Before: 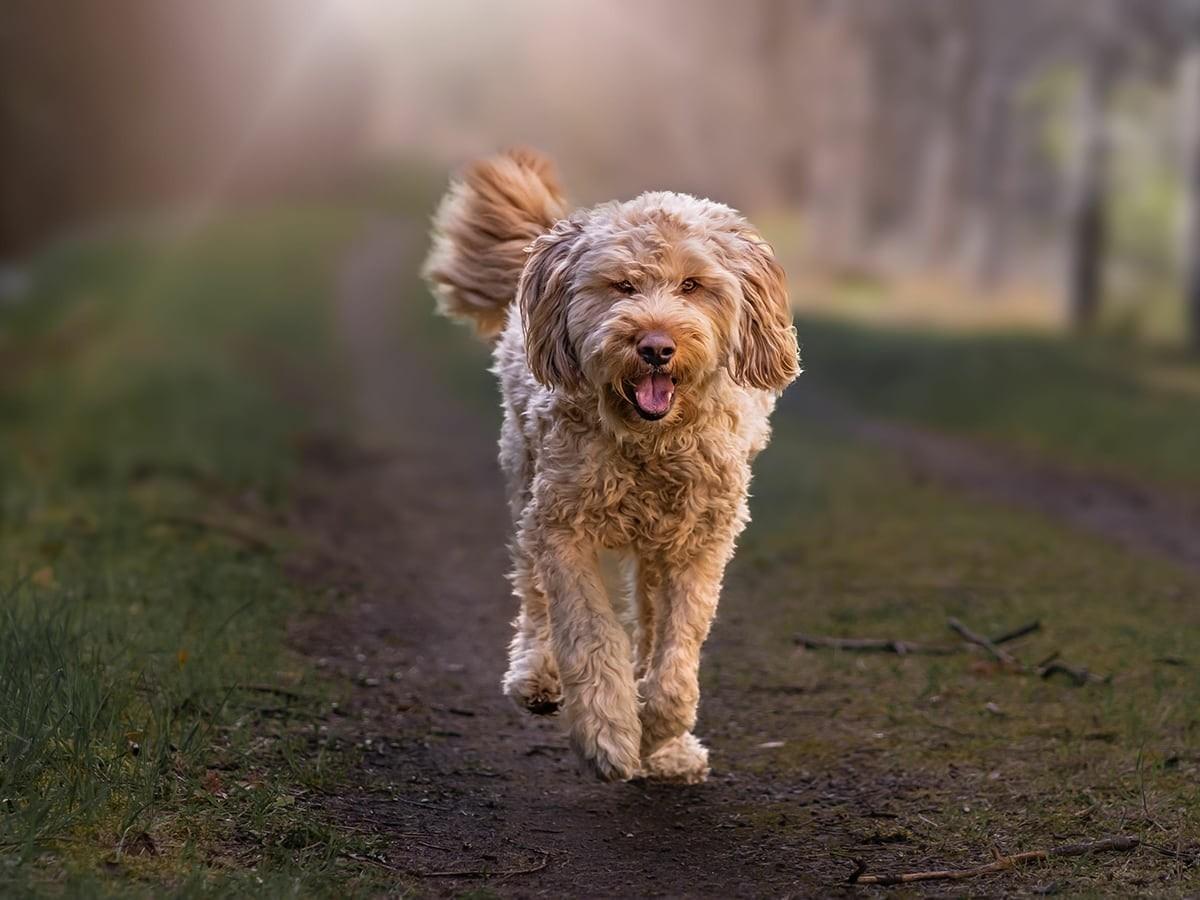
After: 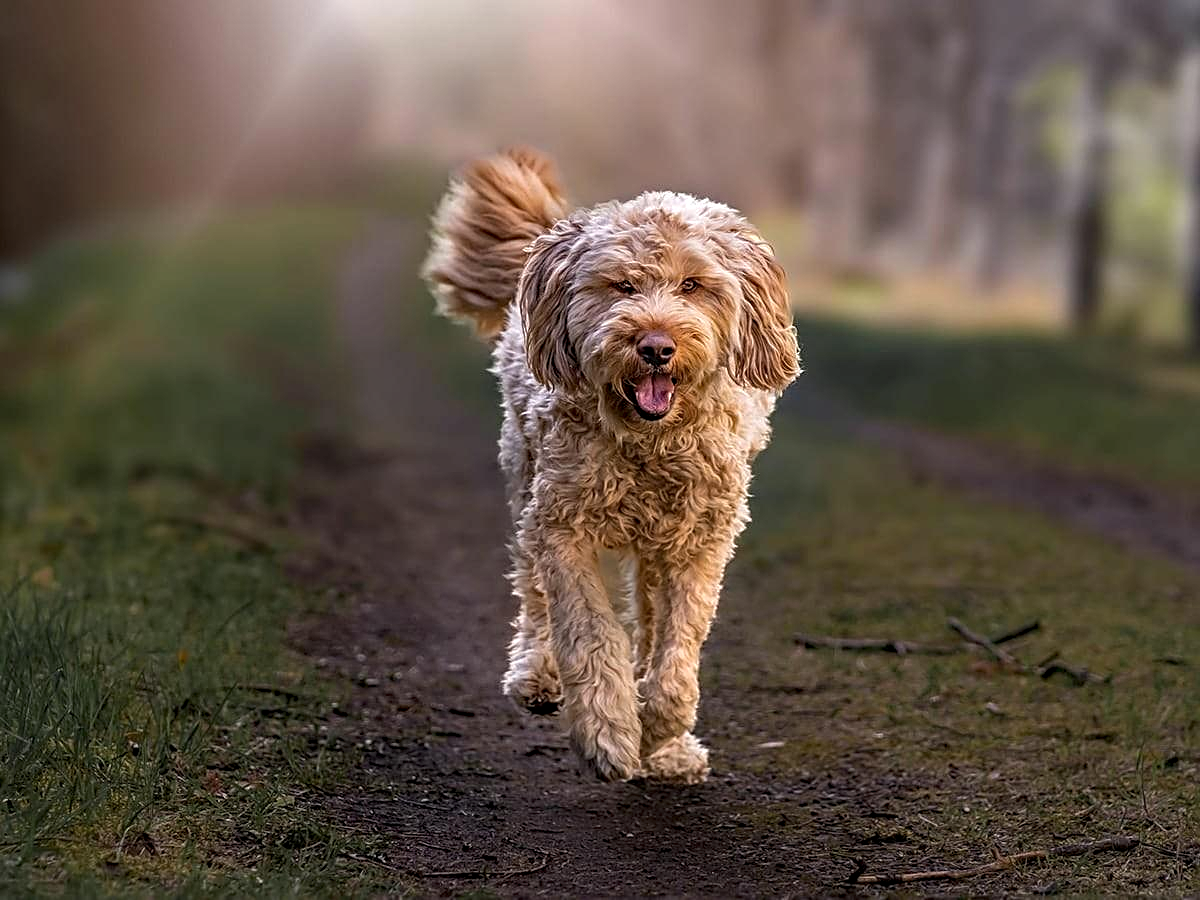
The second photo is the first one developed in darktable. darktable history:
sharpen: on, module defaults
haze removal: compatibility mode true, adaptive false
local contrast: detail 130%
